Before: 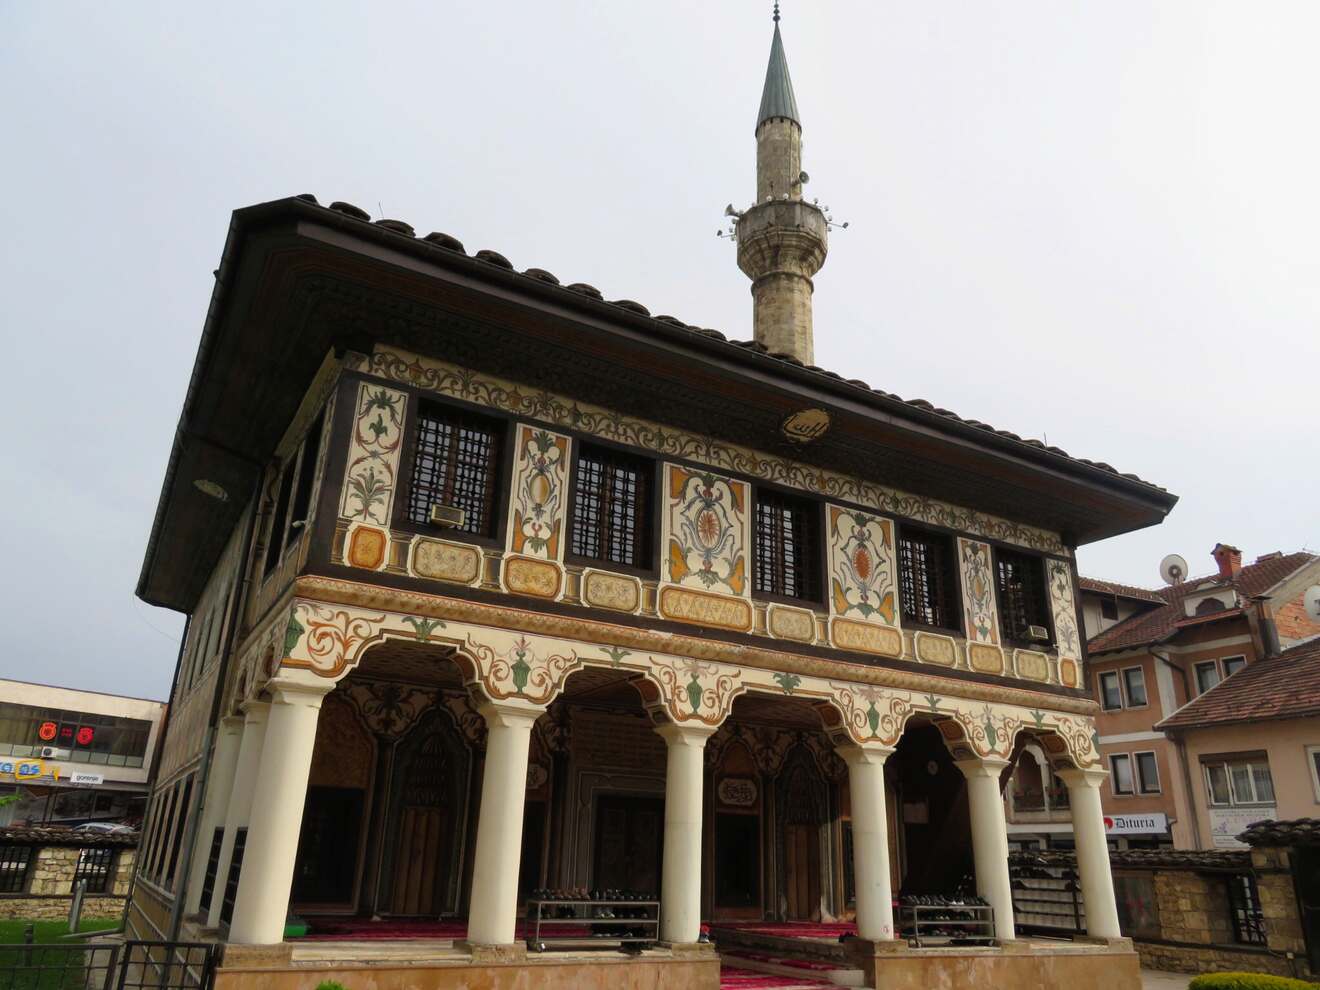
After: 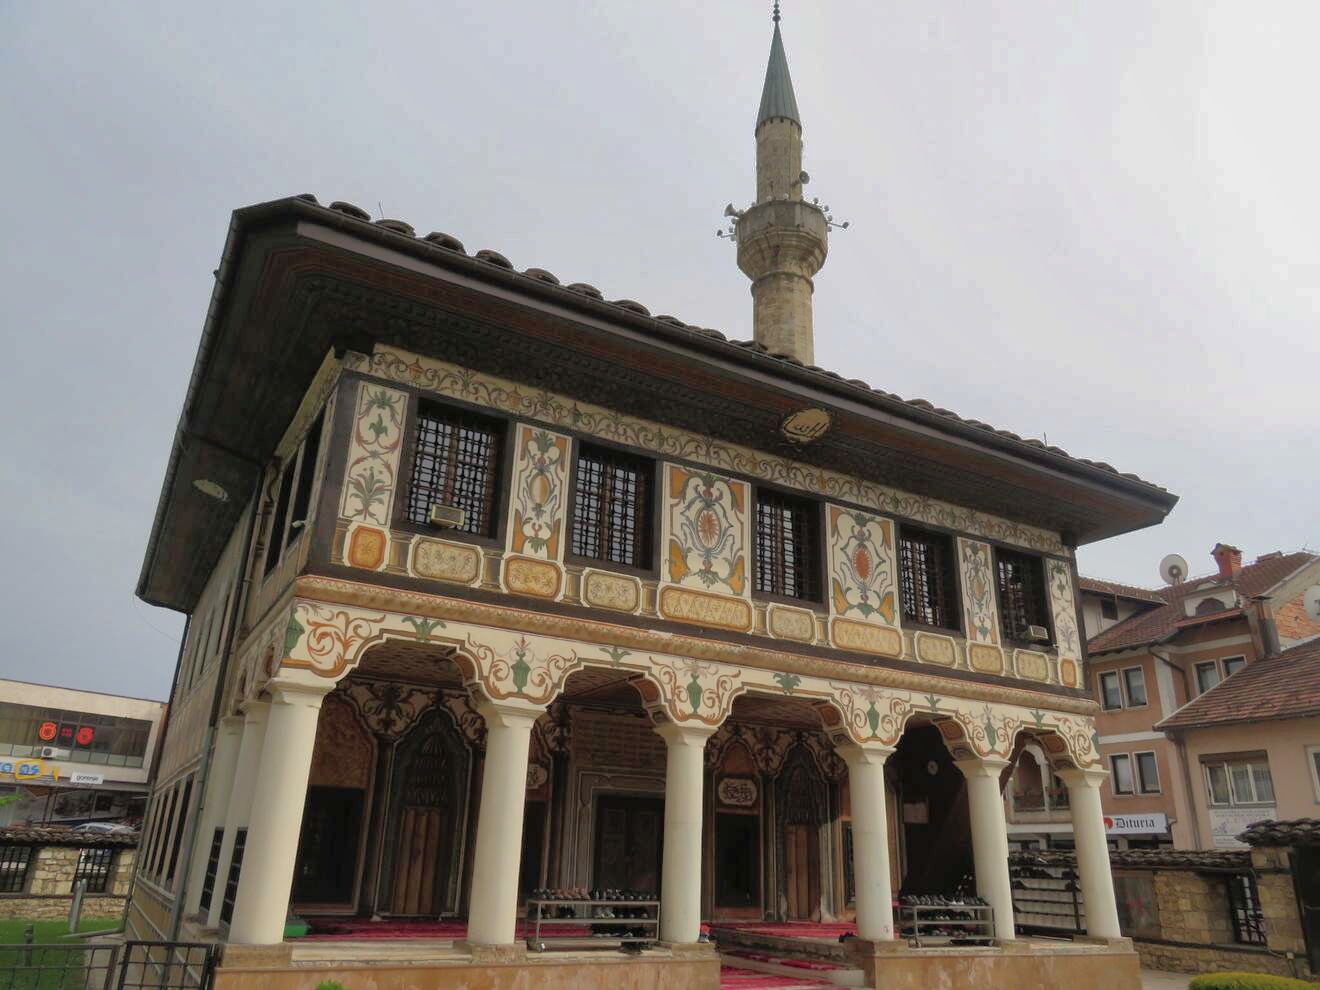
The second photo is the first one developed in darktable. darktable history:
contrast brightness saturation: saturation -0.169
shadows and highlights: shadows 61.17, highlights -59.98
